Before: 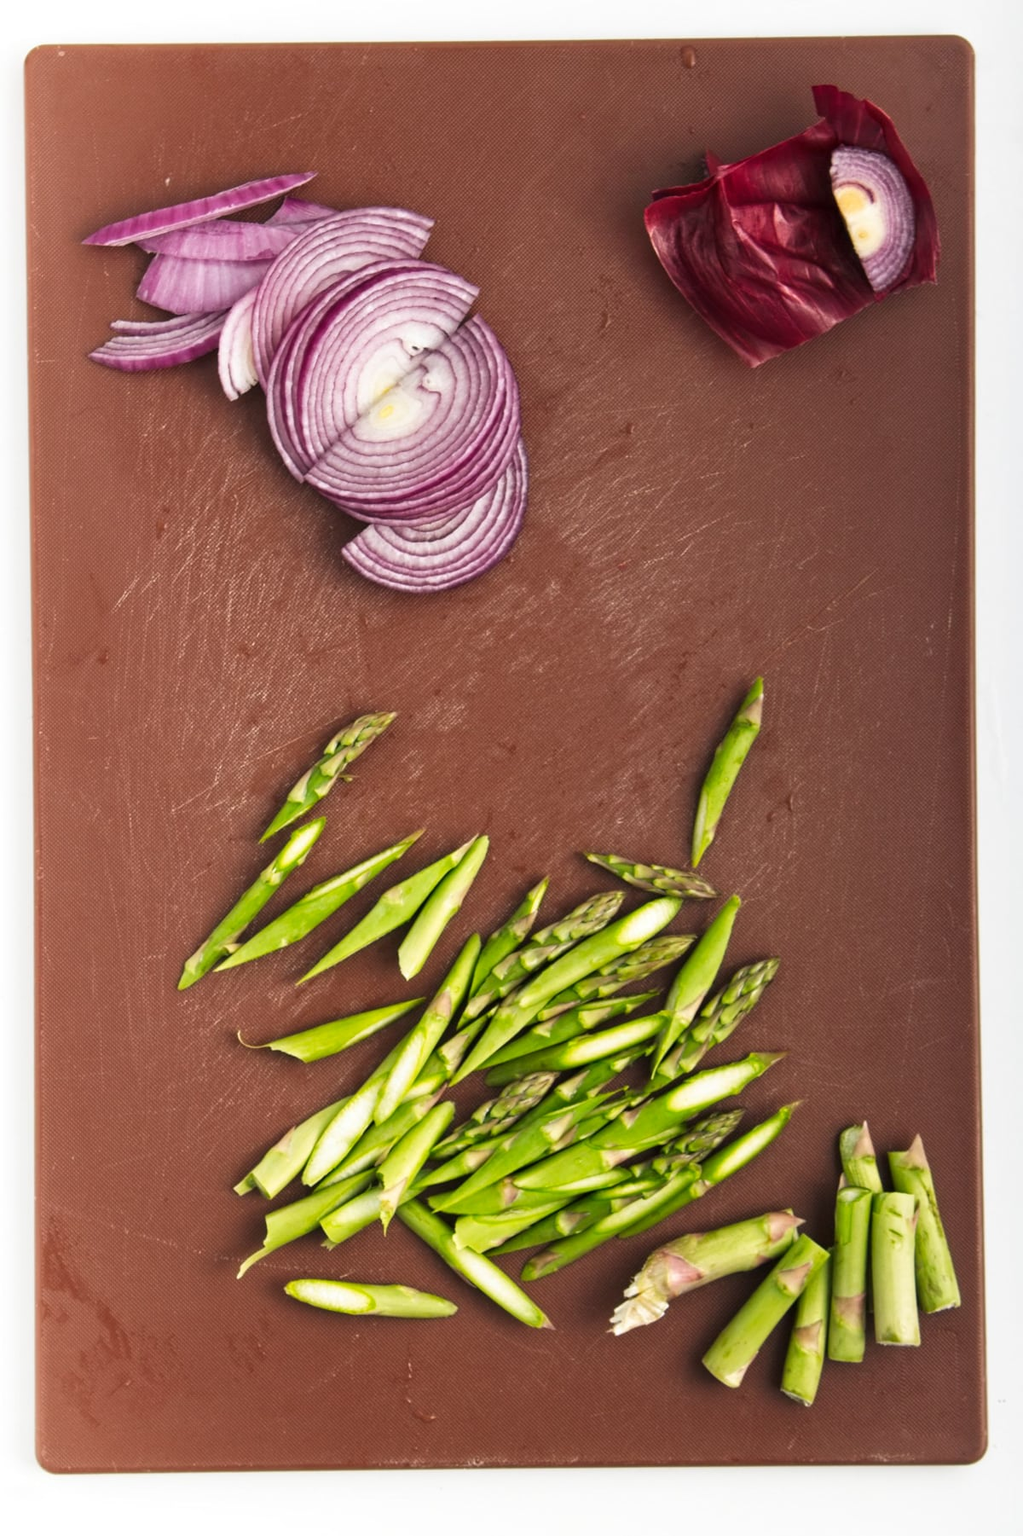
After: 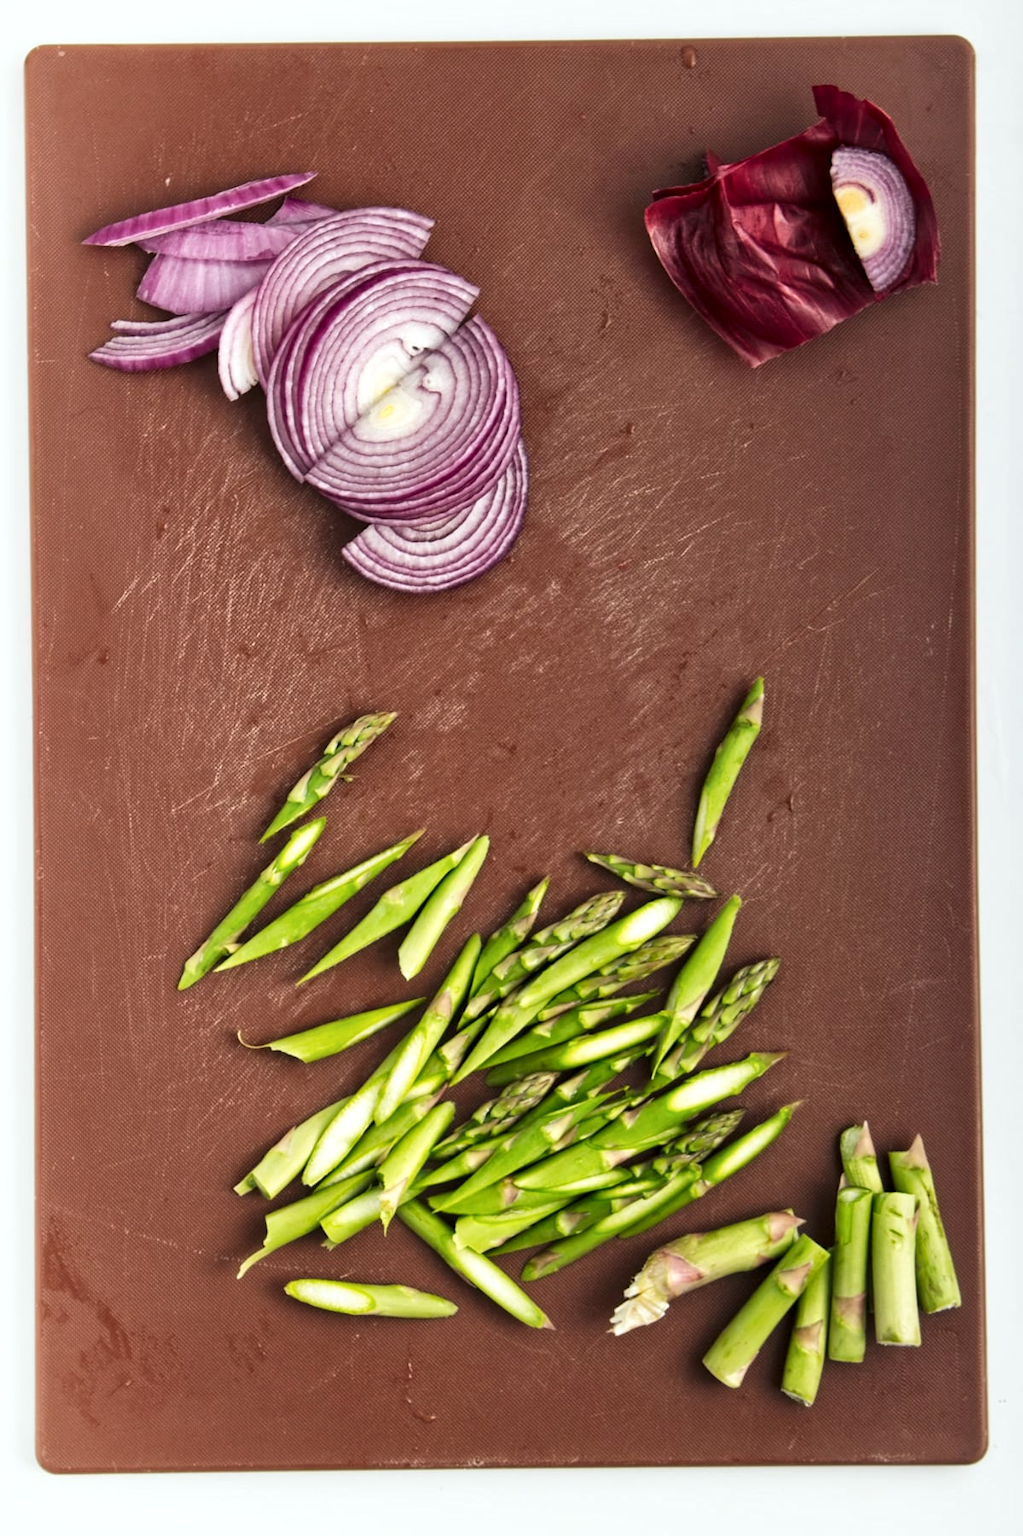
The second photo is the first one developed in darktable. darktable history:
white balance: red 0.978, blue 0.999
local contrast: mode bilateral grid, contrast 20, coarseness 50, detail 150%, midtone range 0.2
